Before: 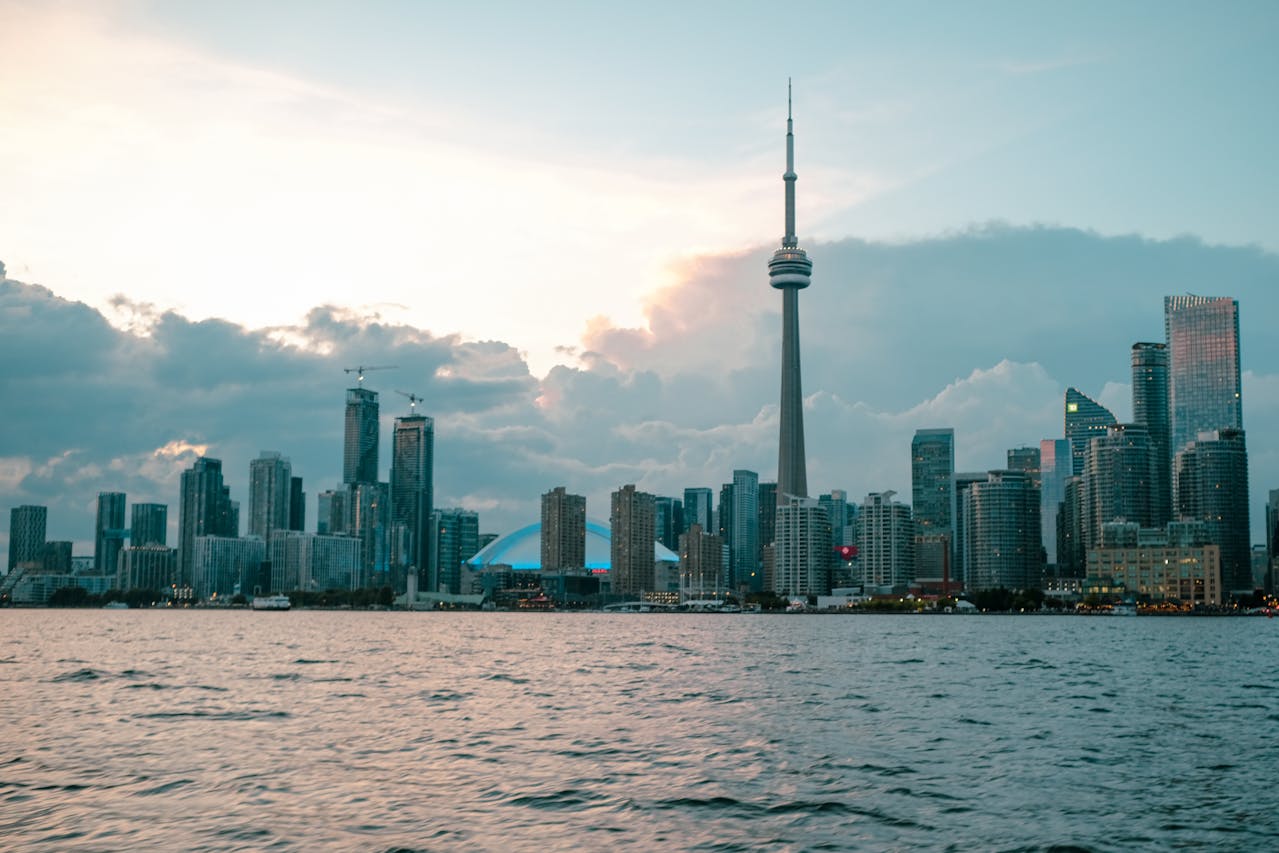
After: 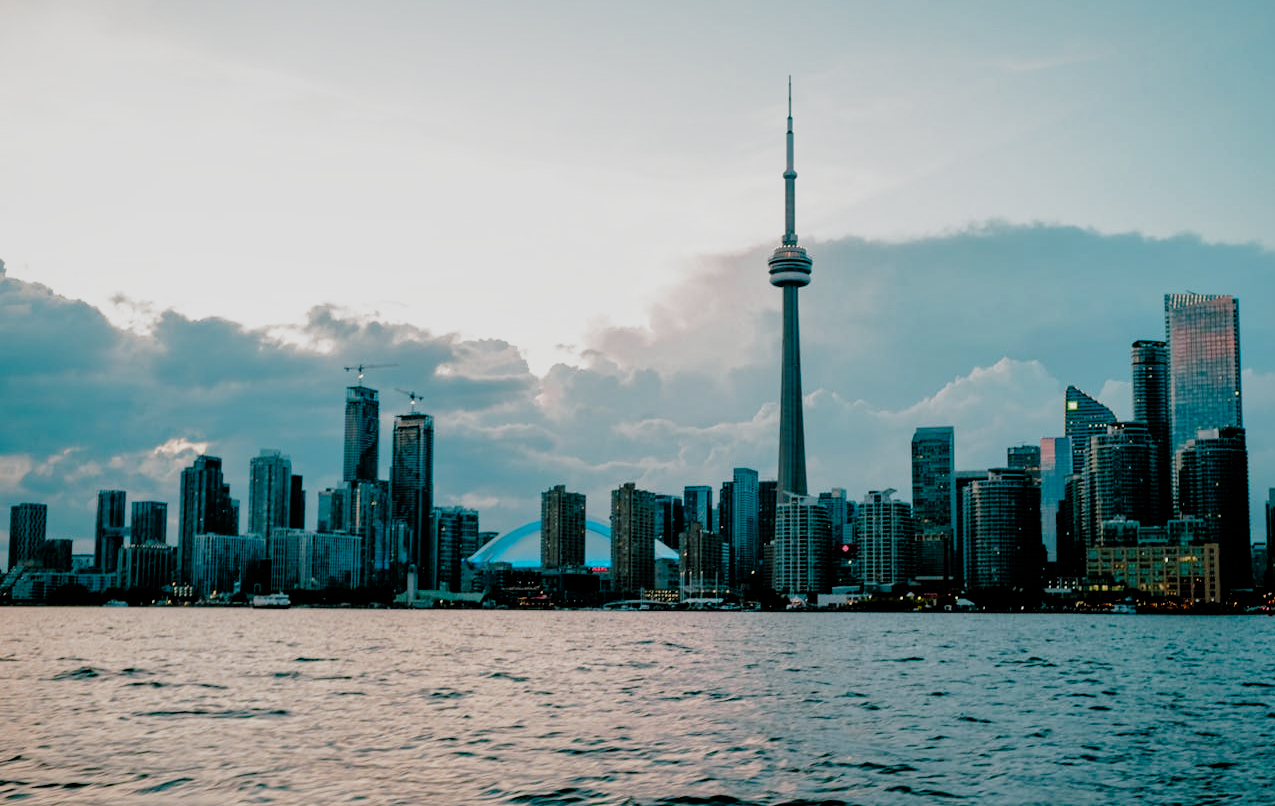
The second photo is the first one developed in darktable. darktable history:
filmic rgb: black relative exposure -4.01 EV, white relative exposure 2.99 EV, threshold 5.95 EV, hardness 2.99, contrast 1.508, add noise in highlights 0.001, preserve chrominance no, color science v3 (2019), use custom middle-gray values true, iterations of high-quality reconstruction 0, contrast in highlights soft, enable highlight reconstruction true
crop: top 0.318%, right 0.254%, bottom 5.101%
tone curve: curves: ch0 [(0, 0) (0.058, 0.037) (0.214, 0.183) (0.304, 0.288) (0.561, 0.554) (0.687, 0.677) (0.768, 0.768) (0.858, 0.861) (0.987, 0.945)]; ch1 [(0, 0) (0.172, 0.123) (0.312, 0.296) (0.432, 0.448) (0.471, 0.469) (0.502, 0.5) (0.521, 0.505) (0.565, 0.569) (0.663, 0.663) (0.703, 0.721) (0.857, 0.917) (1, 1)]; ch2 [(0, 0) (0.411, 0.424) (0.485, 0.497) (0.502, 0.5) (0.517, 0.511) (0.556, 0.551) (0.626, 0.594) (0.709, 0.661) (1, 1)], preserve colors none
shadows and highlights: shadows color adjustment 99.16%, highlights color adjustment 0.471%
